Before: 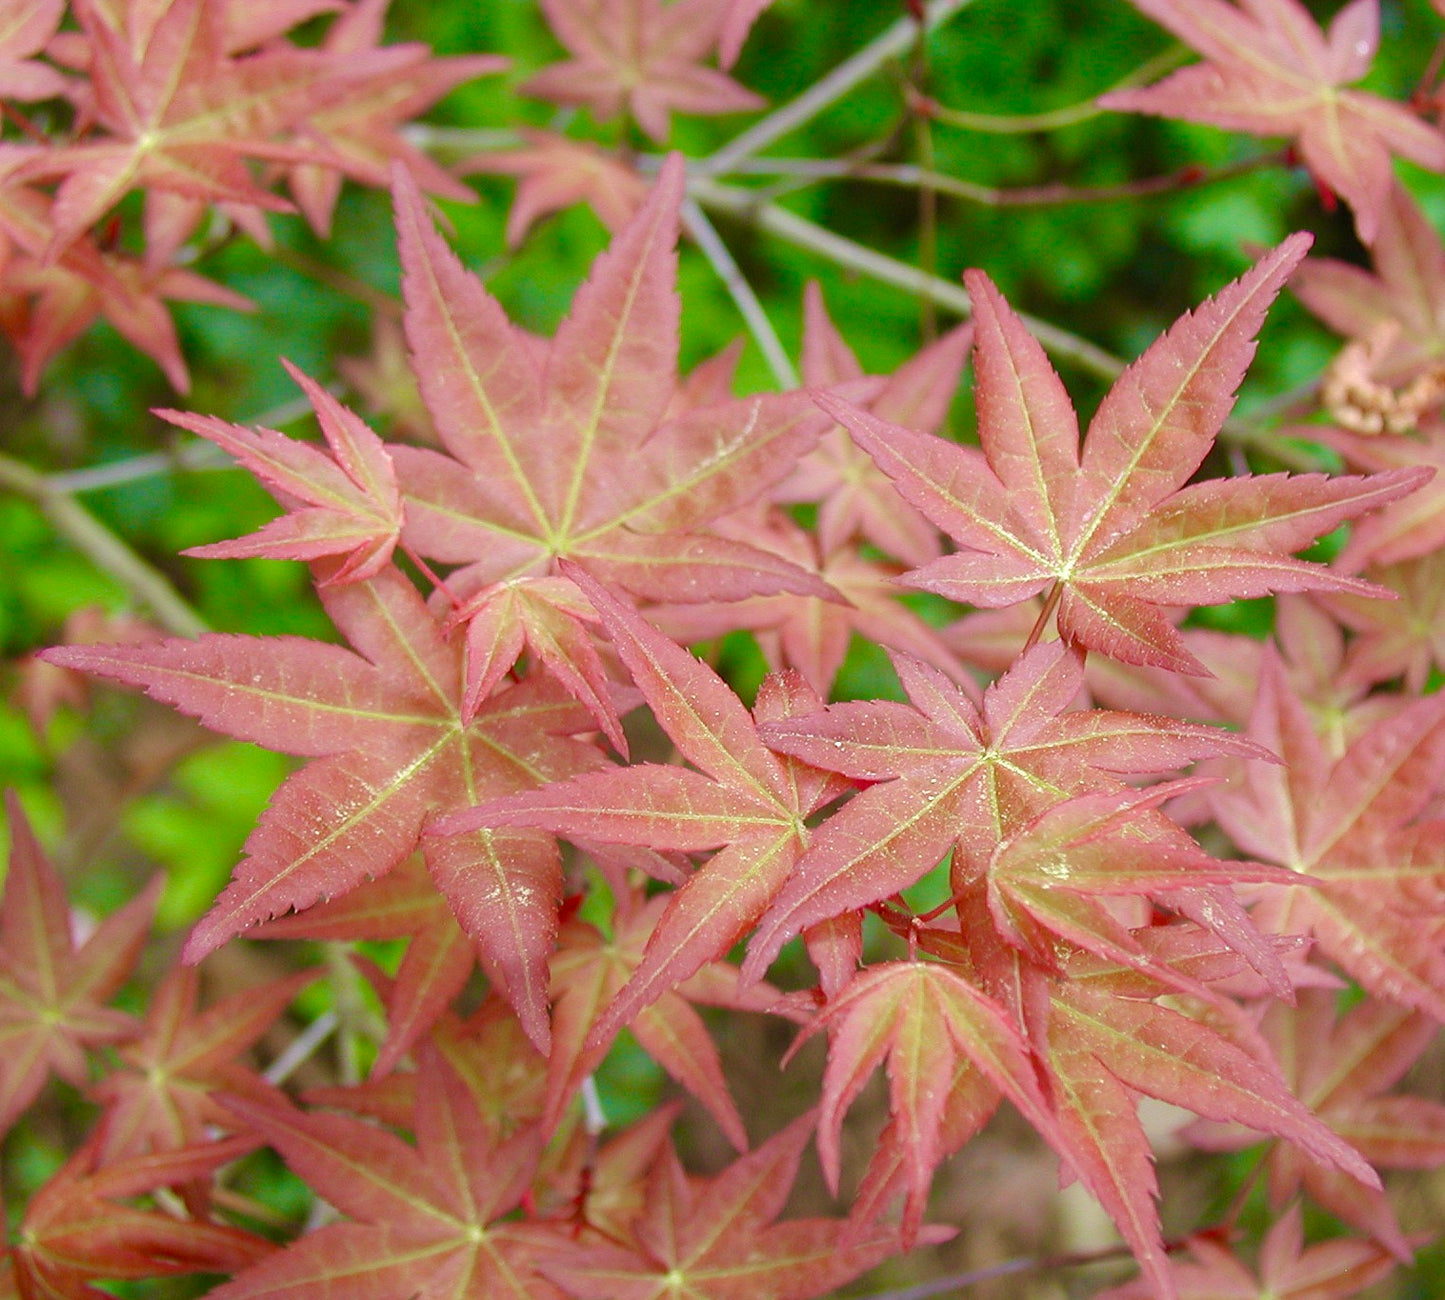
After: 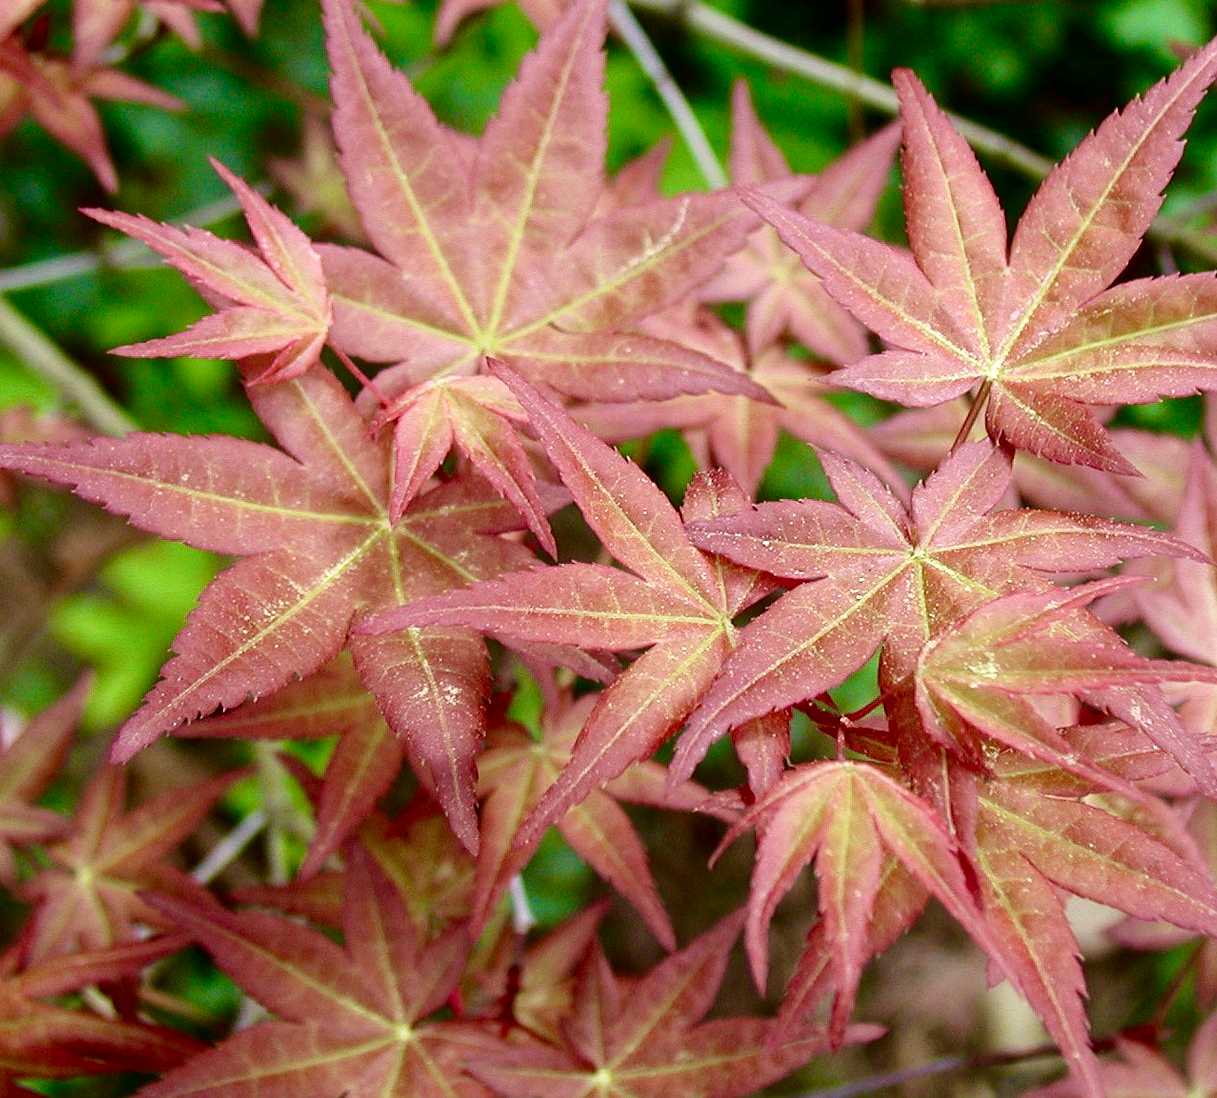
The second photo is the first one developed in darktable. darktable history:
tone curve: curves: ch0 [(0, 0) (0.078, 0) (0.241, 0.056) (0.59, 0.574) (0.802, 0.868) (1, 1)], color space Lab, independent channels, preserve colors none
color correction: highlights a* 0.04, highlights b* -0.64
crop and rotate: left 5.024%, top 15.465%, right 10.705%
